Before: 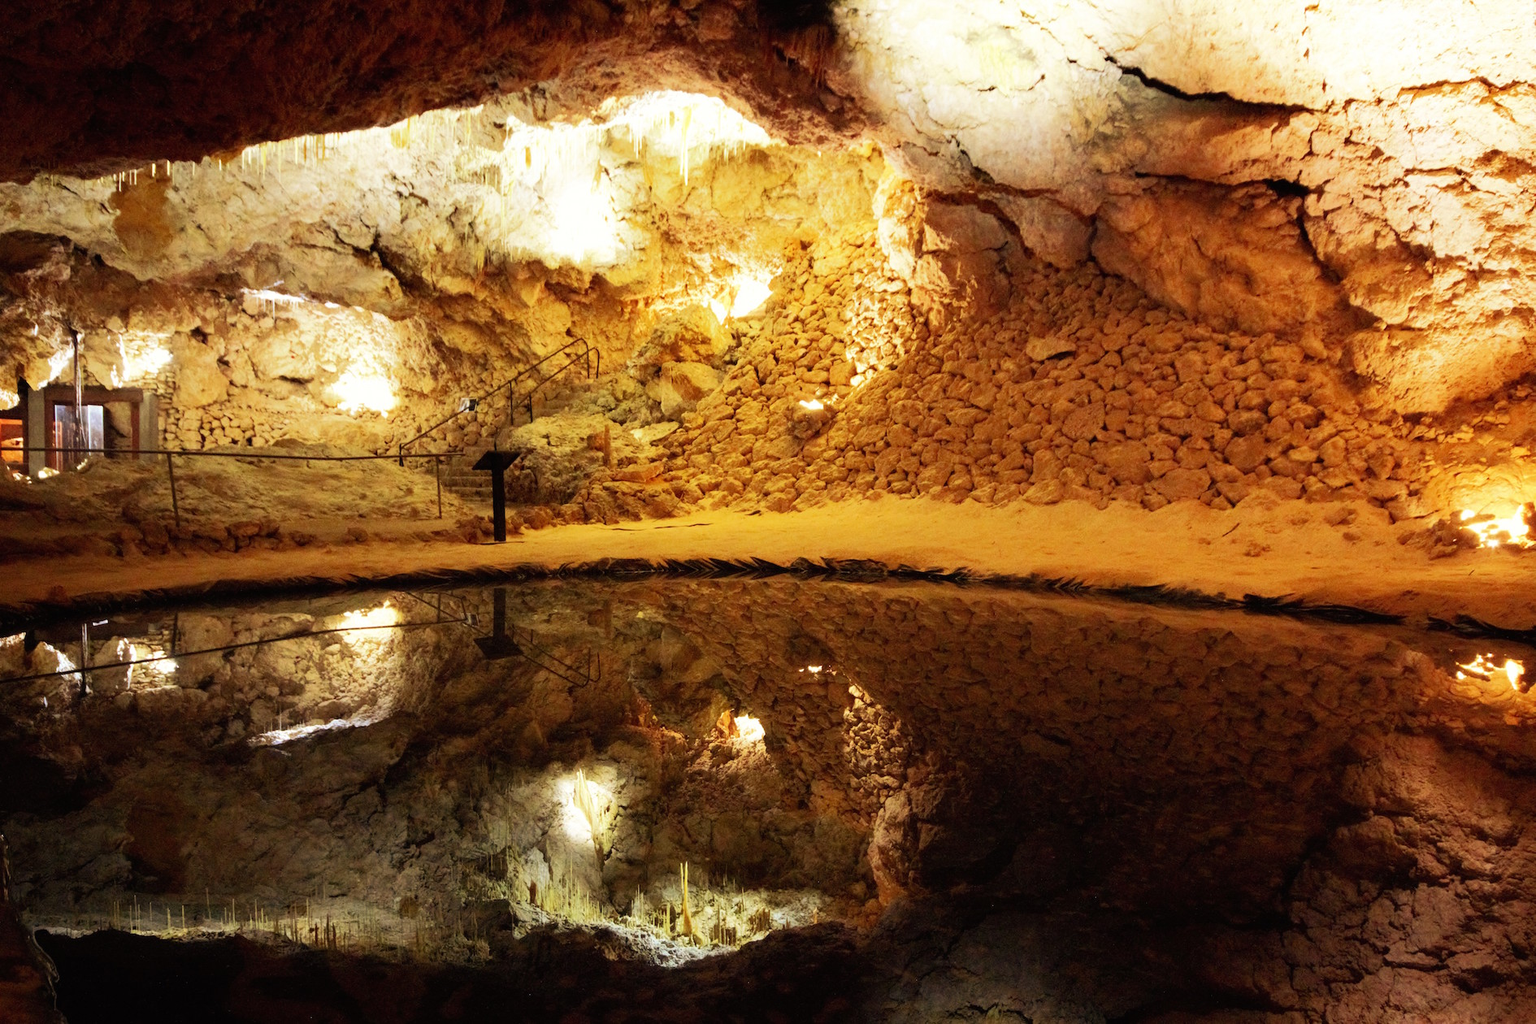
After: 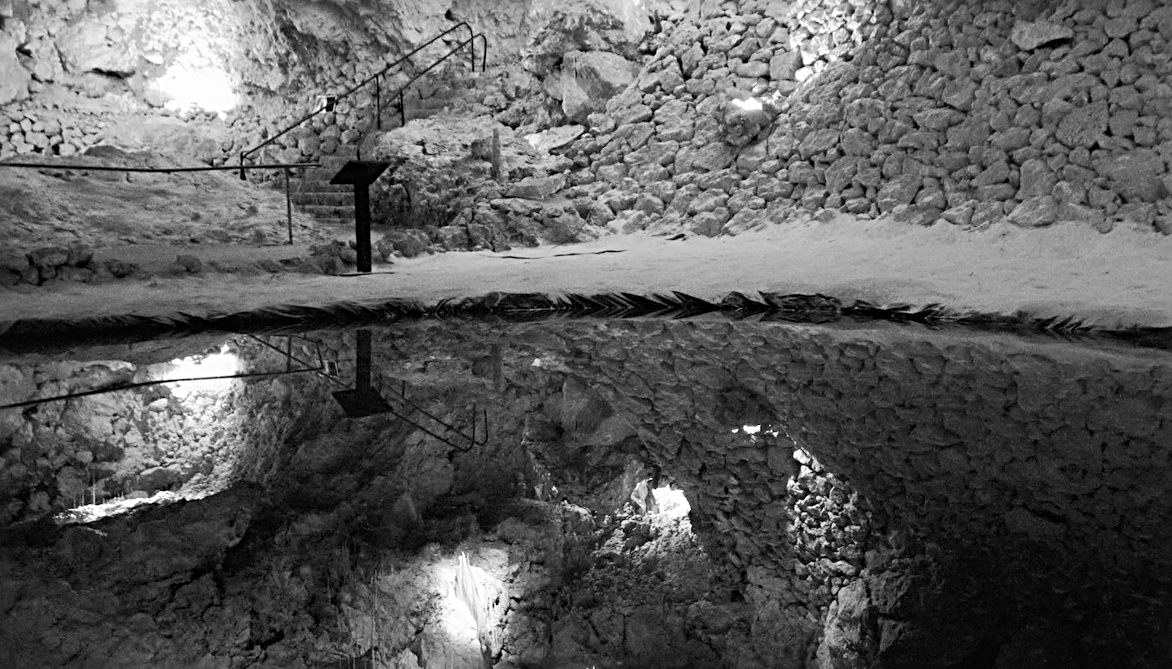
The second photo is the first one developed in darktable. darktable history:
monochrome: on, module defaults
crop: left 13.312%, top 31.28%, right 24.627%, bottom 15.582%
sharpen: radius 4
